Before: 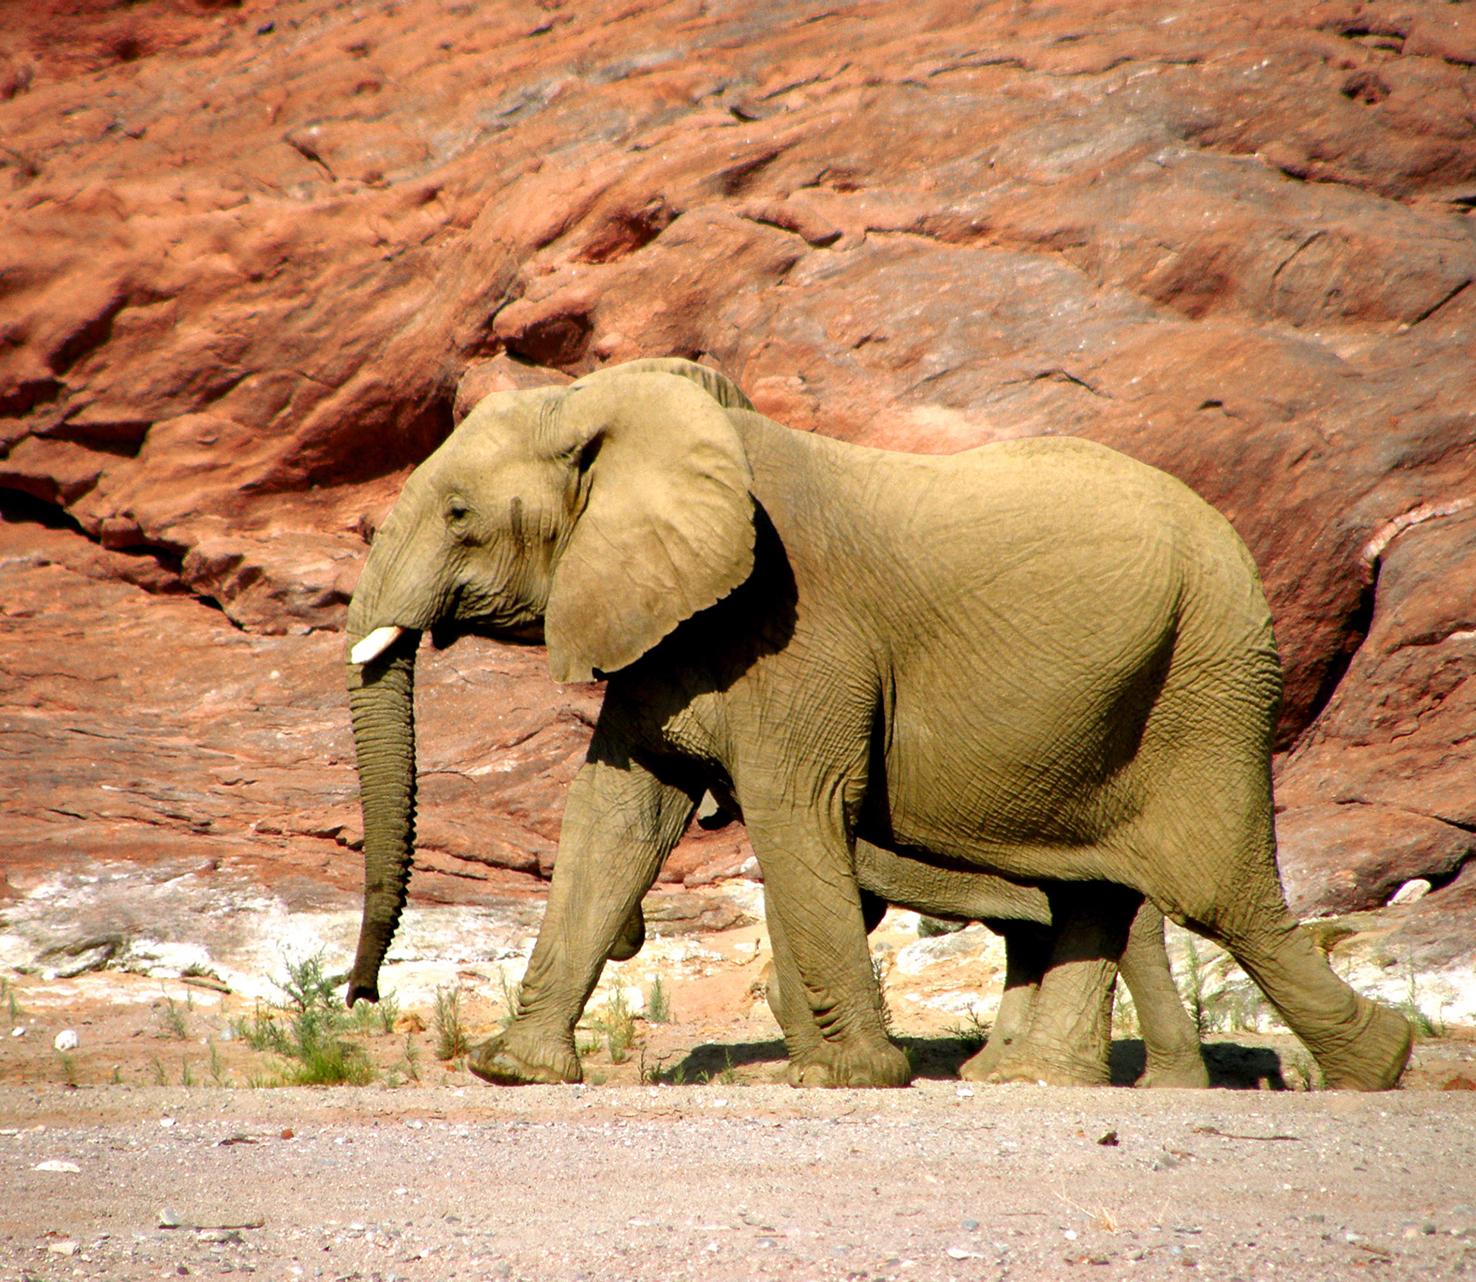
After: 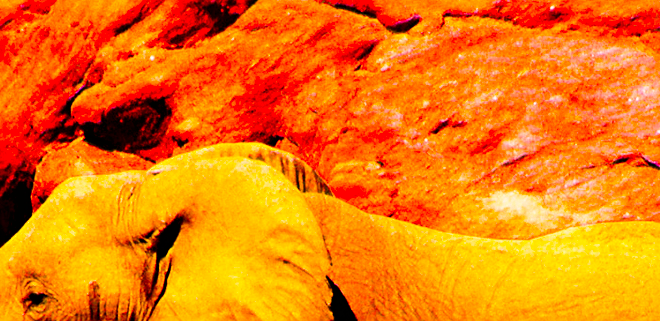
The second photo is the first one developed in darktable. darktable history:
white balance: red 1.188, blue 1.11
tone curve: curves: ch0 [(0, 0) (0.003, 0.002) (0.011, 0.002) (0.025, 0.002) (0.044, 0.002) (0.069, 0.002) (0.1, 0.003) (0.136, 0.008) (0.177, 0.03) (0.224, 0.058) (0.277, 0.139) (0.335, 0.233) (0.399, 0.363) (0.468, 0.506) (0.543, 0.649) (0.623, 0.781) (0.709, 0.88) (0.801, 0.956) (0.898, 0.994) (1, 1)], preserve colors none
crop: left 28.64%, top 16.832%, right 26.637%, bottom 58.055%
sharpen: on, module defaults
color balance rgb: perceptual saturation grading › global saturation 100%
bloom: size 3%, threshold 100%, strength 0%
tone equalizer: -8 EV 0.25 EV, -7 EV 0.417 EV, -6 EV 0.417 EV, -5 EV 0.25 EV, -3 EV -0.25 EV, -2 EV -0.417 EV, -1 EV -0.417 EV, +0 EV -0.25 EV, edges refinement/feathering 500, mask exposure compensation -1.57 EV, preserve details guided filter
